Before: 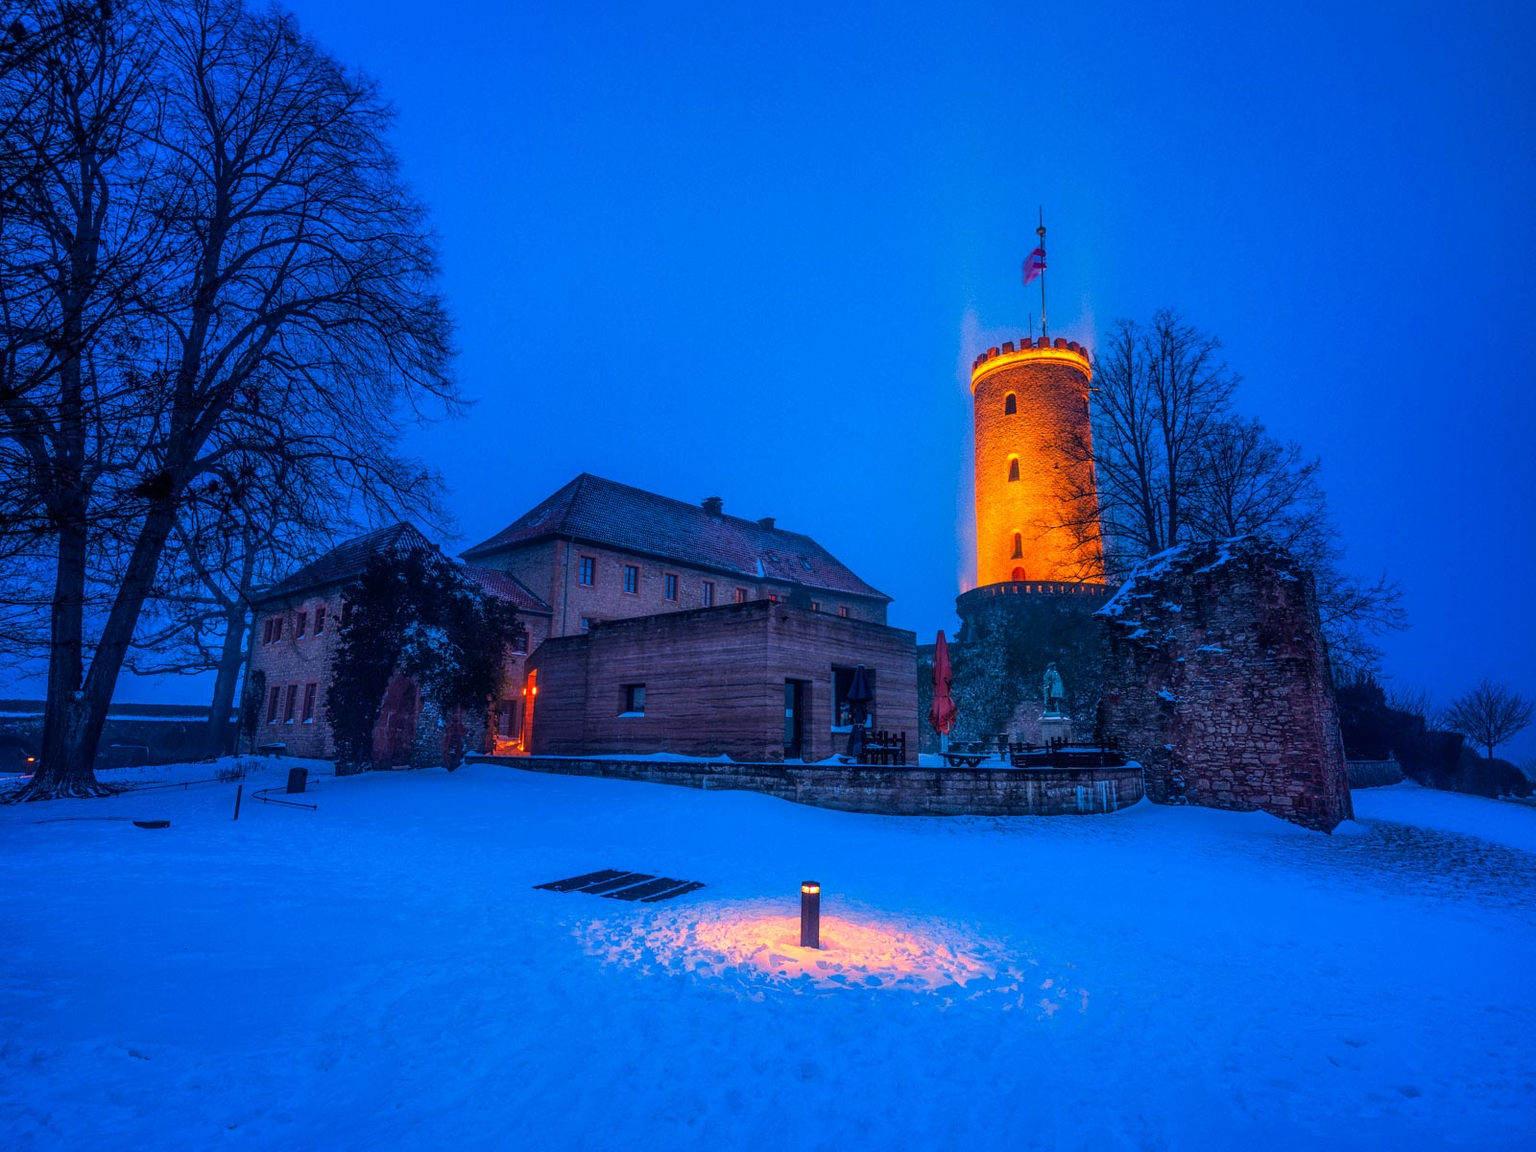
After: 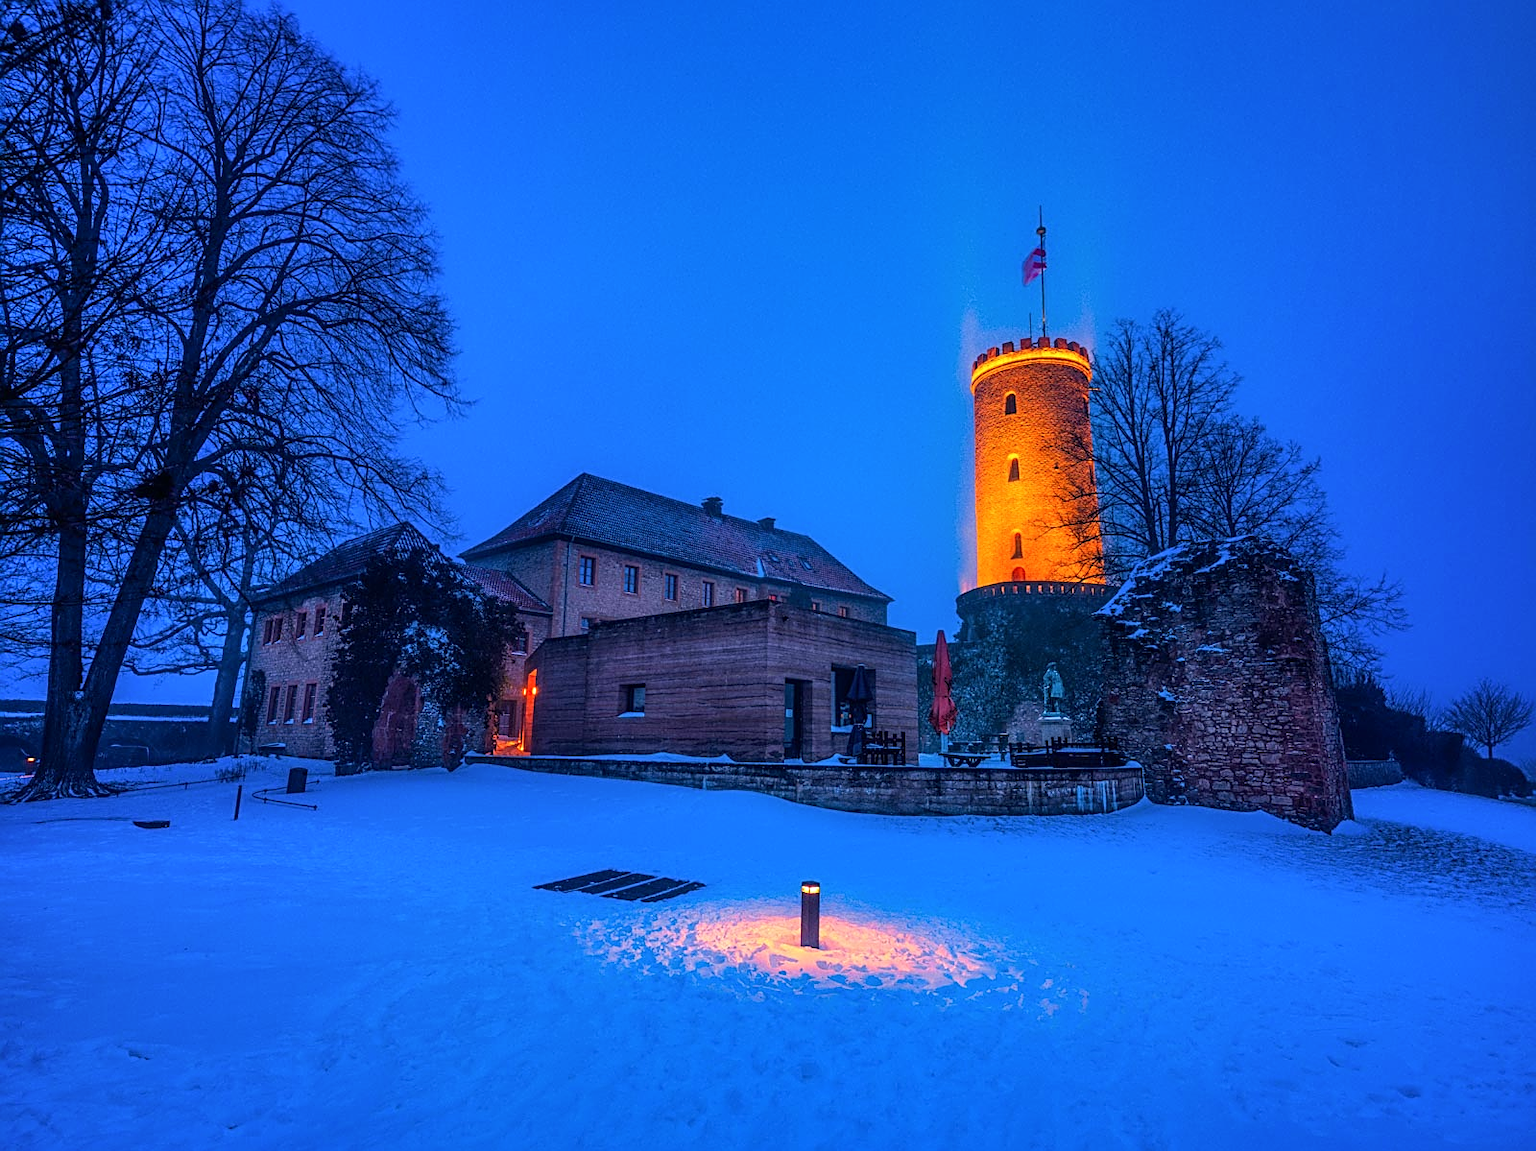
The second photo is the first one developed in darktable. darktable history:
crop: bottom 0.071%
sharpen: on, module defaults
shadows and highlights: radius 264.75, soften with gaussian
